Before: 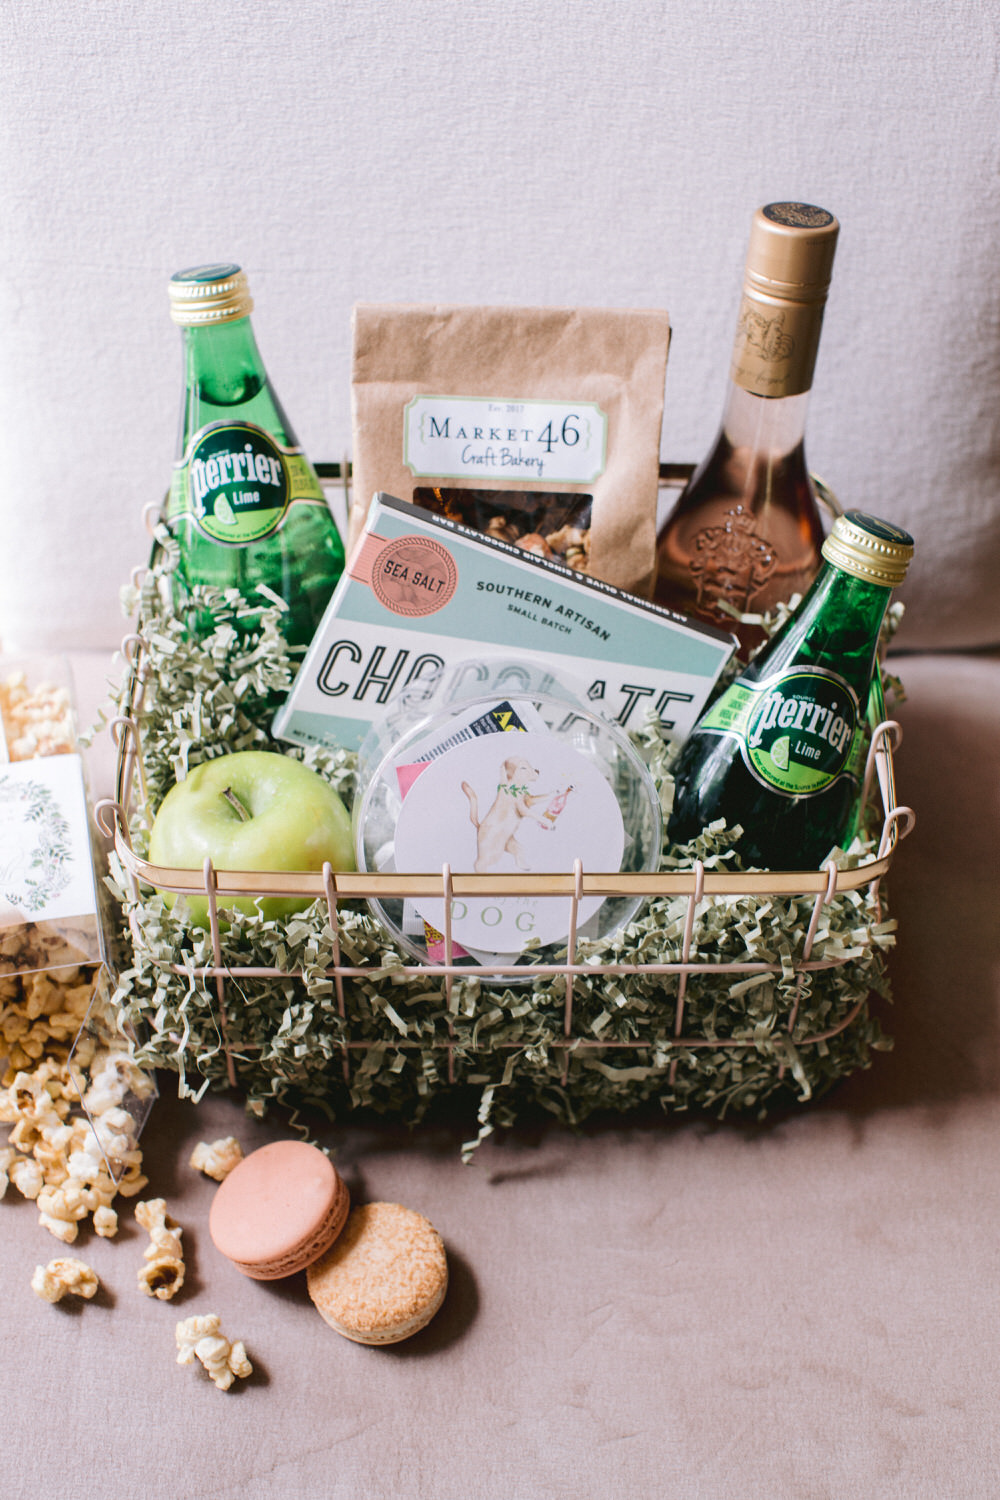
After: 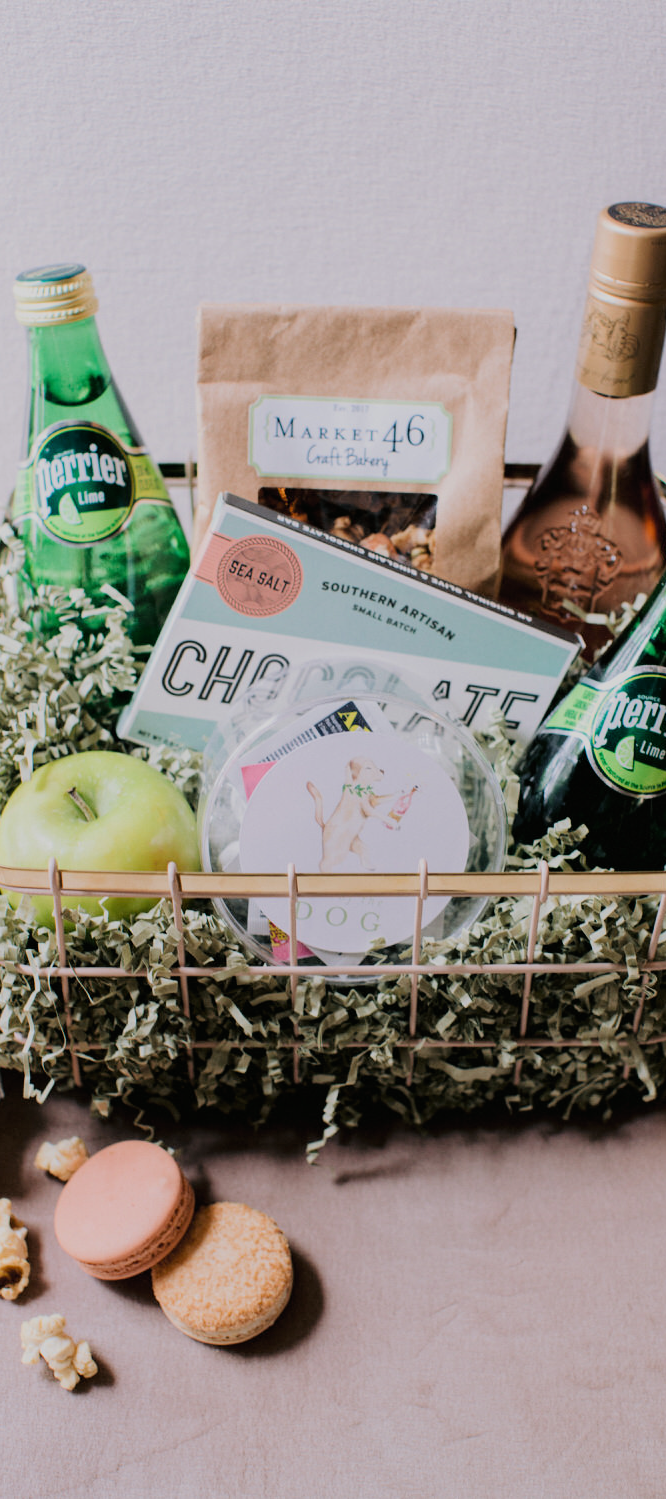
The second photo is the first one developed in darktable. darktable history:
filmic rgb: black relative exposure -7.65 EV, white relative exposure 4.56 EV, hardness 3.61, color science v6 (2022)
crop and rotate: left 15.546%, right 17.787%
